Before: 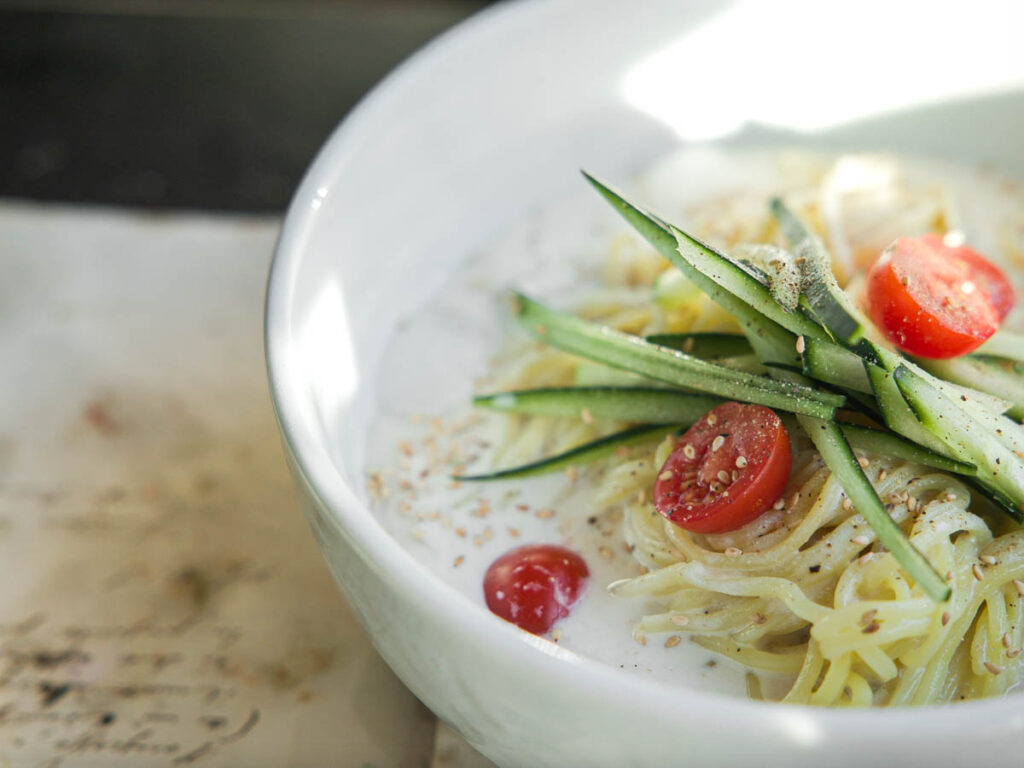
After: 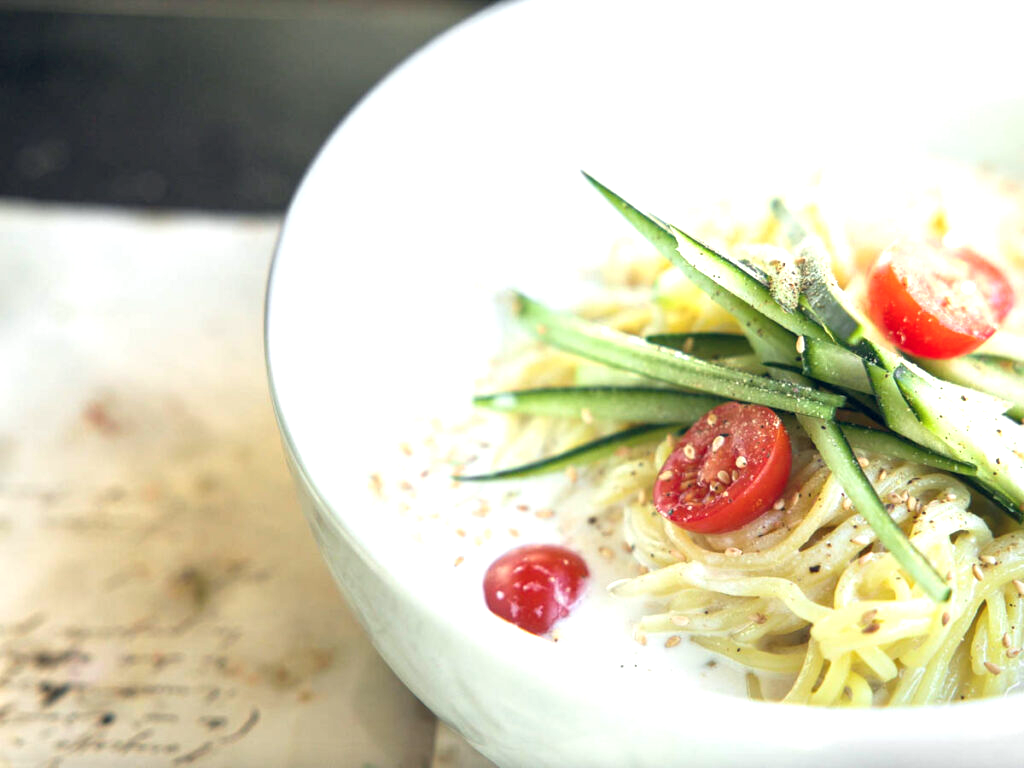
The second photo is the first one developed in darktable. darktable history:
exposure: black level correction 0.002, exposure 1 EV, compensate highlight preservation false
color balance rgb: global offset › chroma 0.101%, global offset › hue 253.78°, perceptual saturation grading › global saturation 0.789%
